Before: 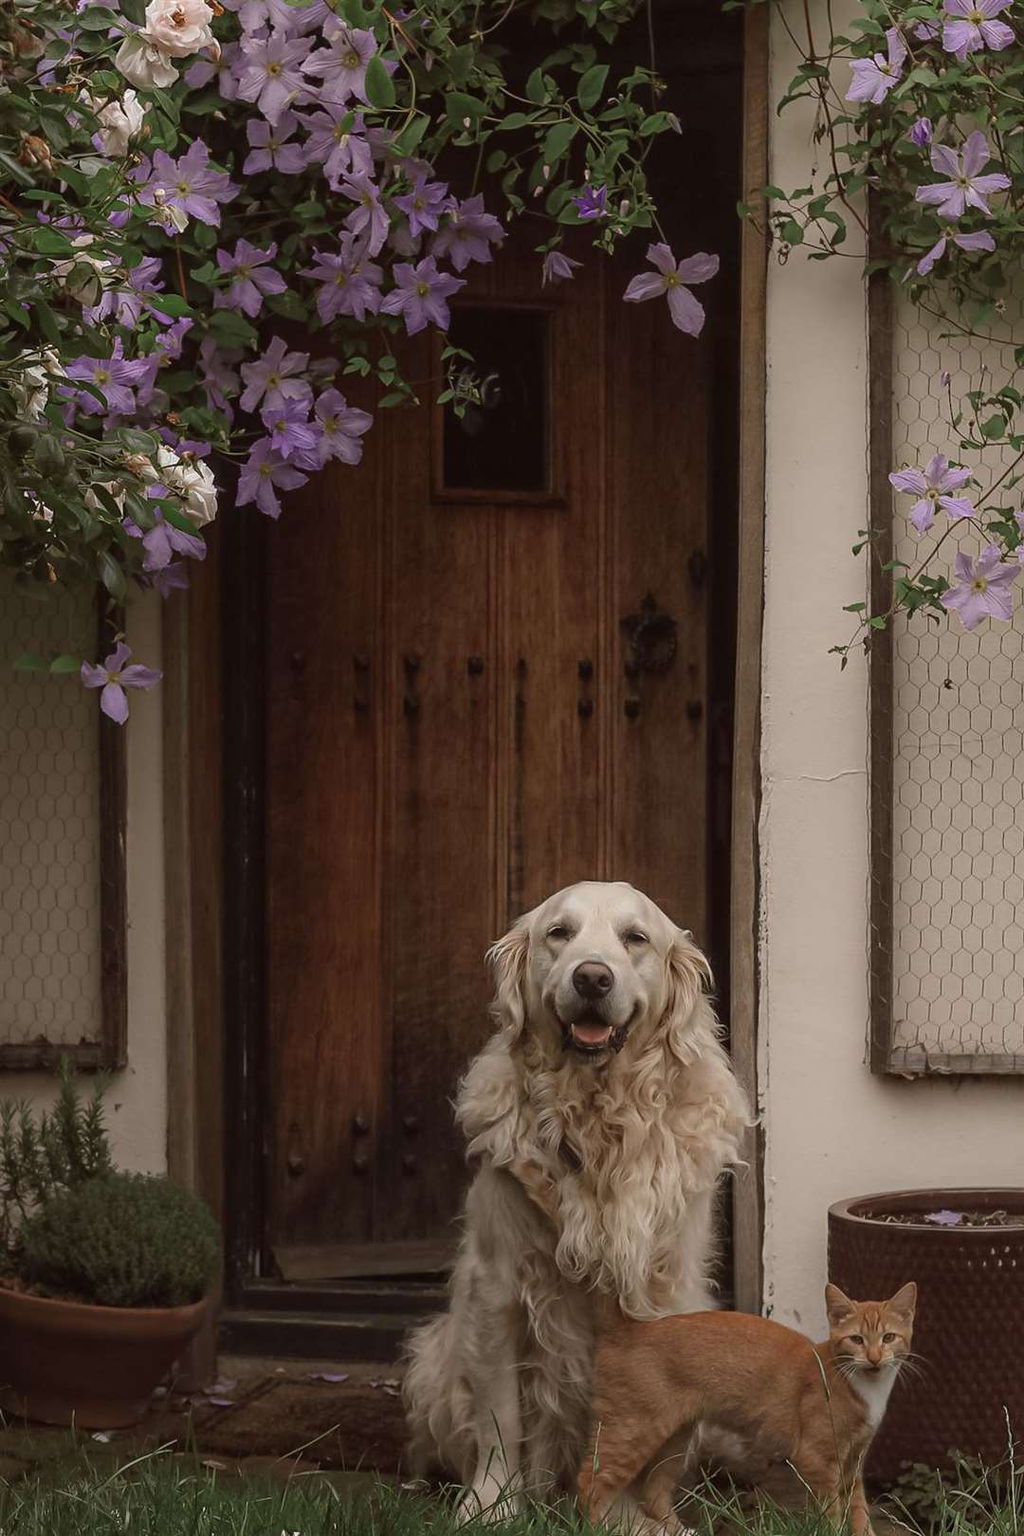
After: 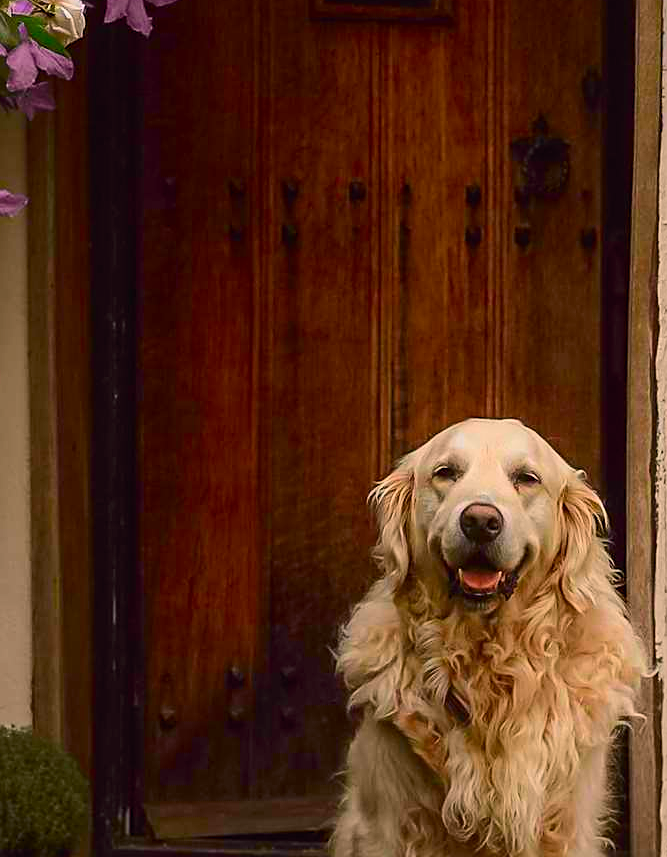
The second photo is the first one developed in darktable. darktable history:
tone equalizer: smoothing diameter 24.92%, edges refinement/feathering 11.69, preserve details guided filter
tone curve: curves: ch0 [(0, 0) (0.071, 0.047) (0.266, 0.26) (0.491, 0.552) (0.753, 0.818) (1, 0.983)]; ch1 [(0, 0) (0.346, 0.307) (0.408, 0.369) (0.463, 0.443) (0.482, 0.493) (0.502, 0.5) (0.517, 0.518) (0.546, 0.576) (0.588, 0.643) (0.651, 0.709) (1, 1)]; ch2 [(0, 0) (0.346, 0.34) (0.434, 0.46) (0.485, 0.494) (0.5, 0.494) (0.517, 0.503) (0.535, 0.545) (0.583, 0.634) (0.625, 0.686) (1, 1)], color space Lab, independent channels, preserve colors none
sharpen: on, module defaults
color balance rgb: highlights gain › luminance 6.795%, highlights gain › chroma 0.896%, highlights gain › hue 47.51°, perceptual saturation grading › global saturation 24.915%, global vibrance 20%
crop: left 13.366%, top 31.579%, right 24.794%, bottom 15.491%
